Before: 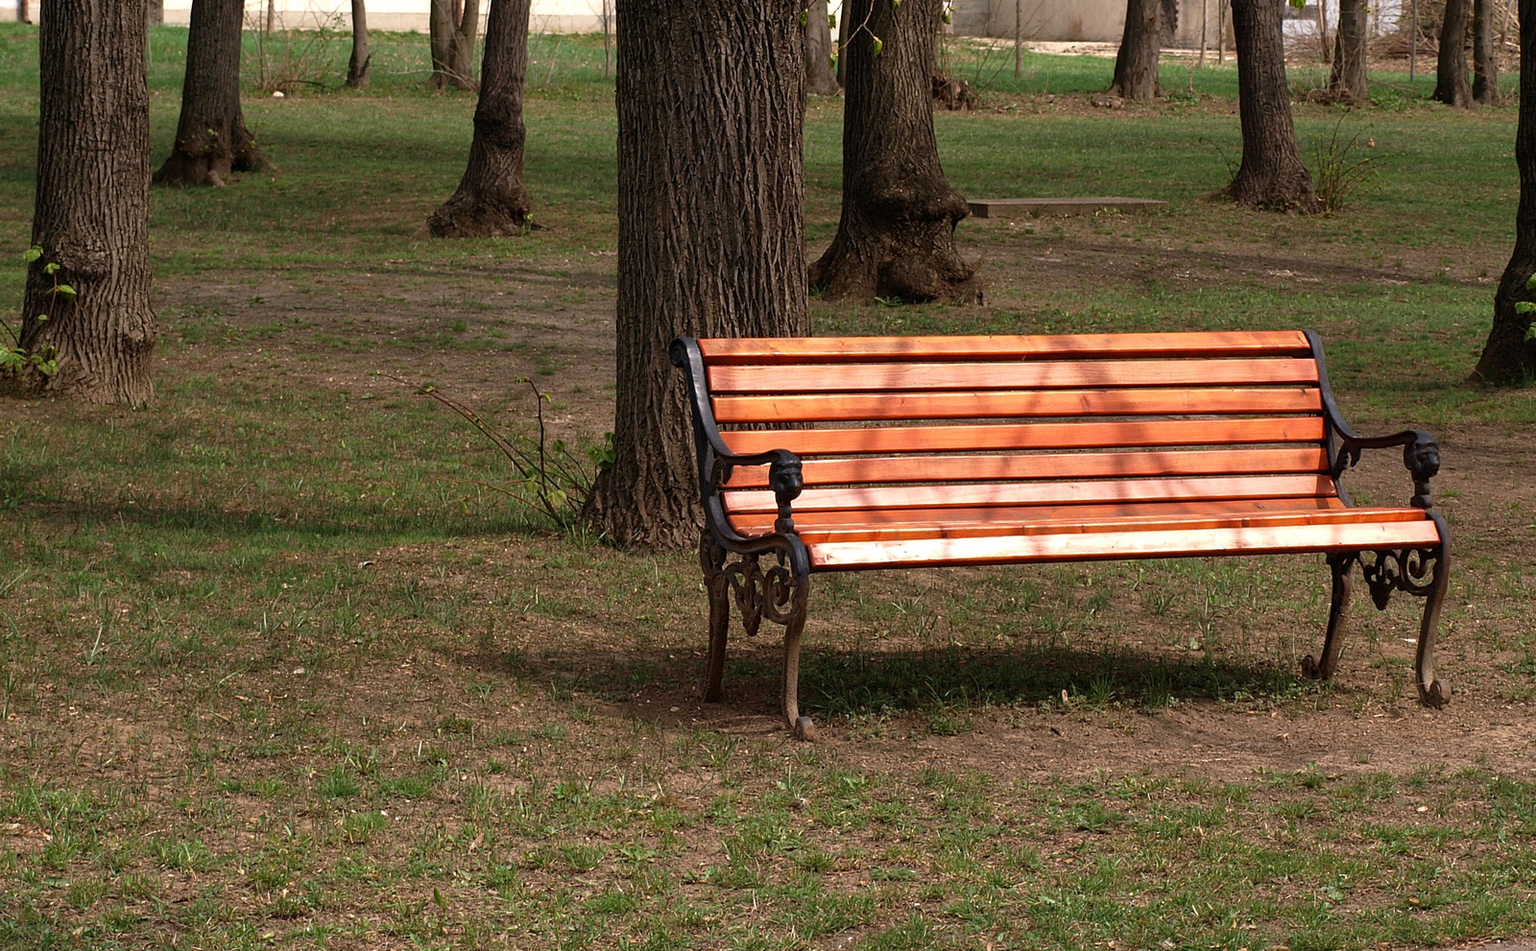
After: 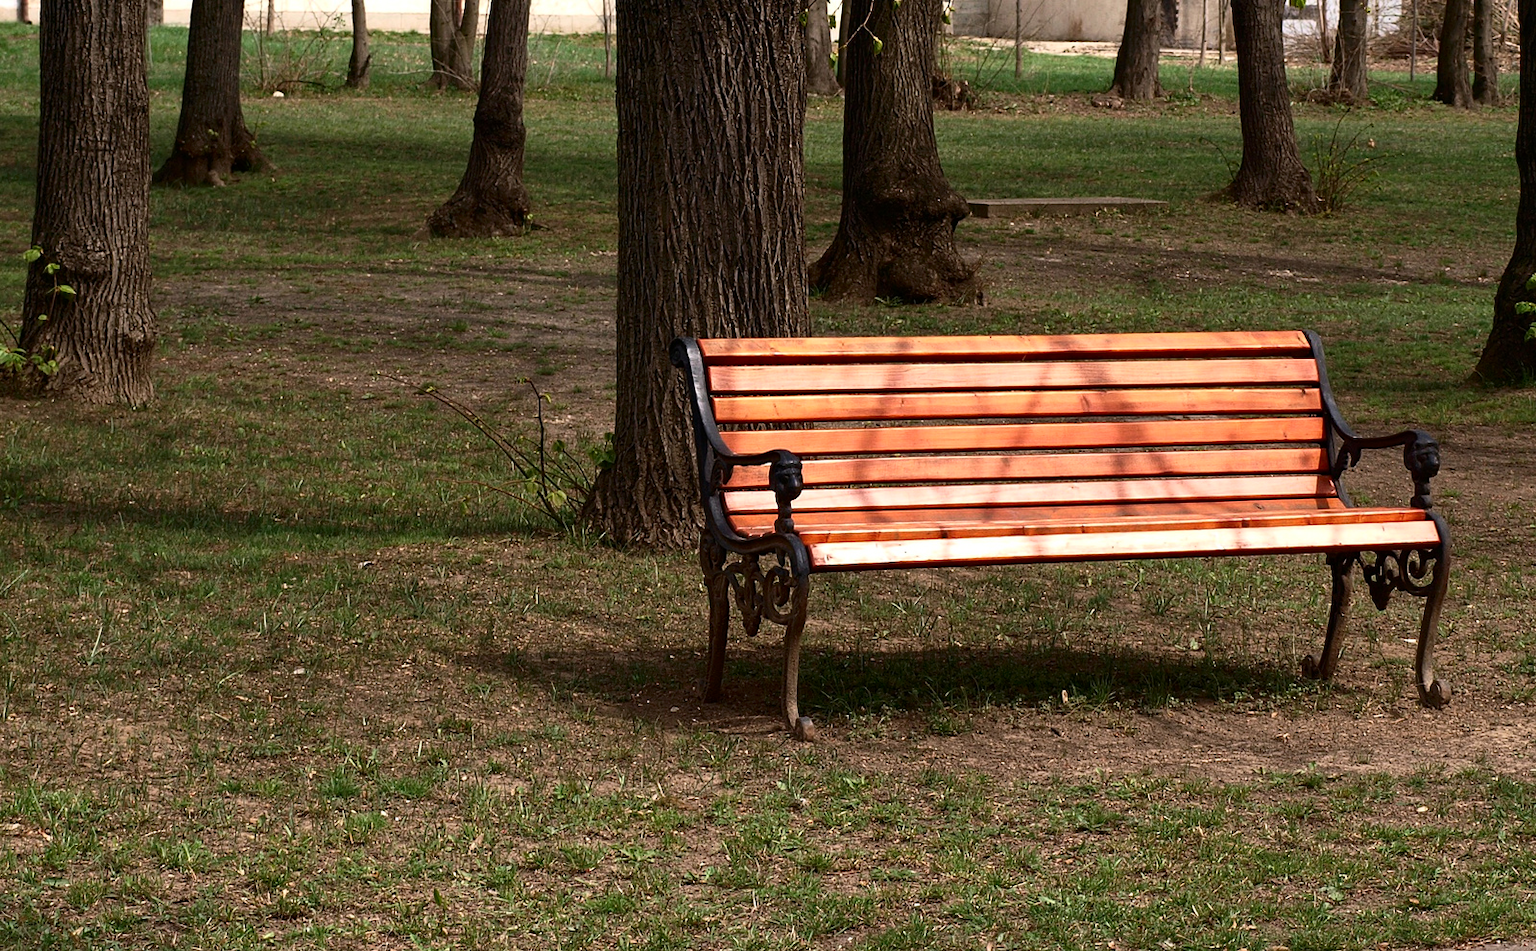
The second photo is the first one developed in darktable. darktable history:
contrast brightness saturation: contrast 0.218
